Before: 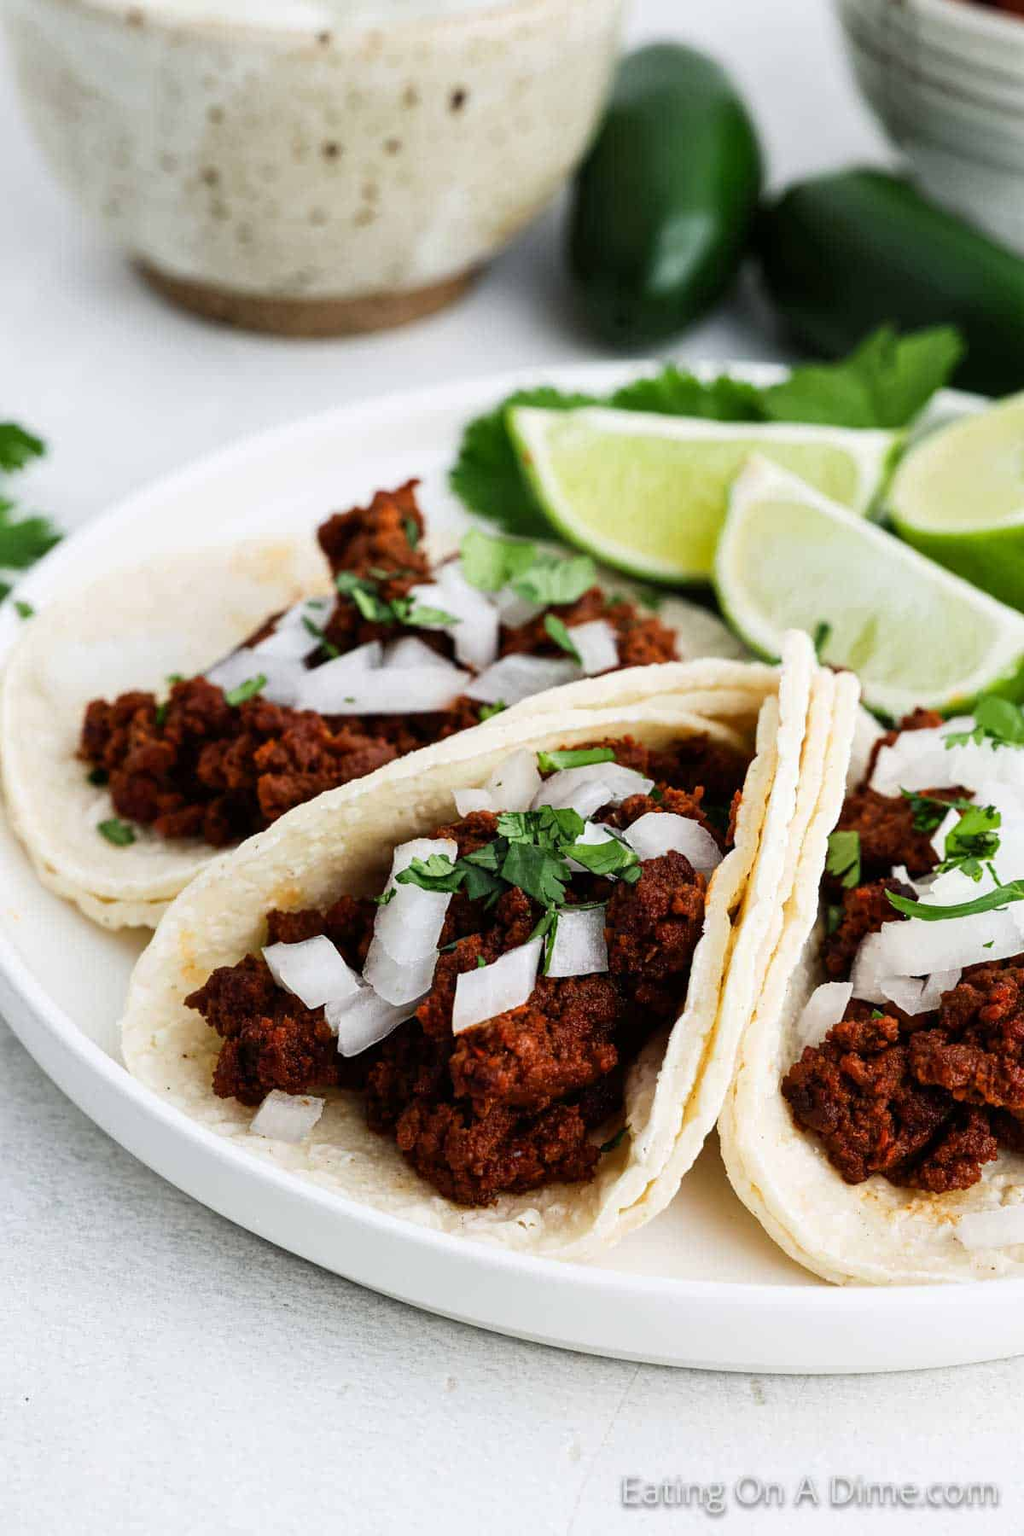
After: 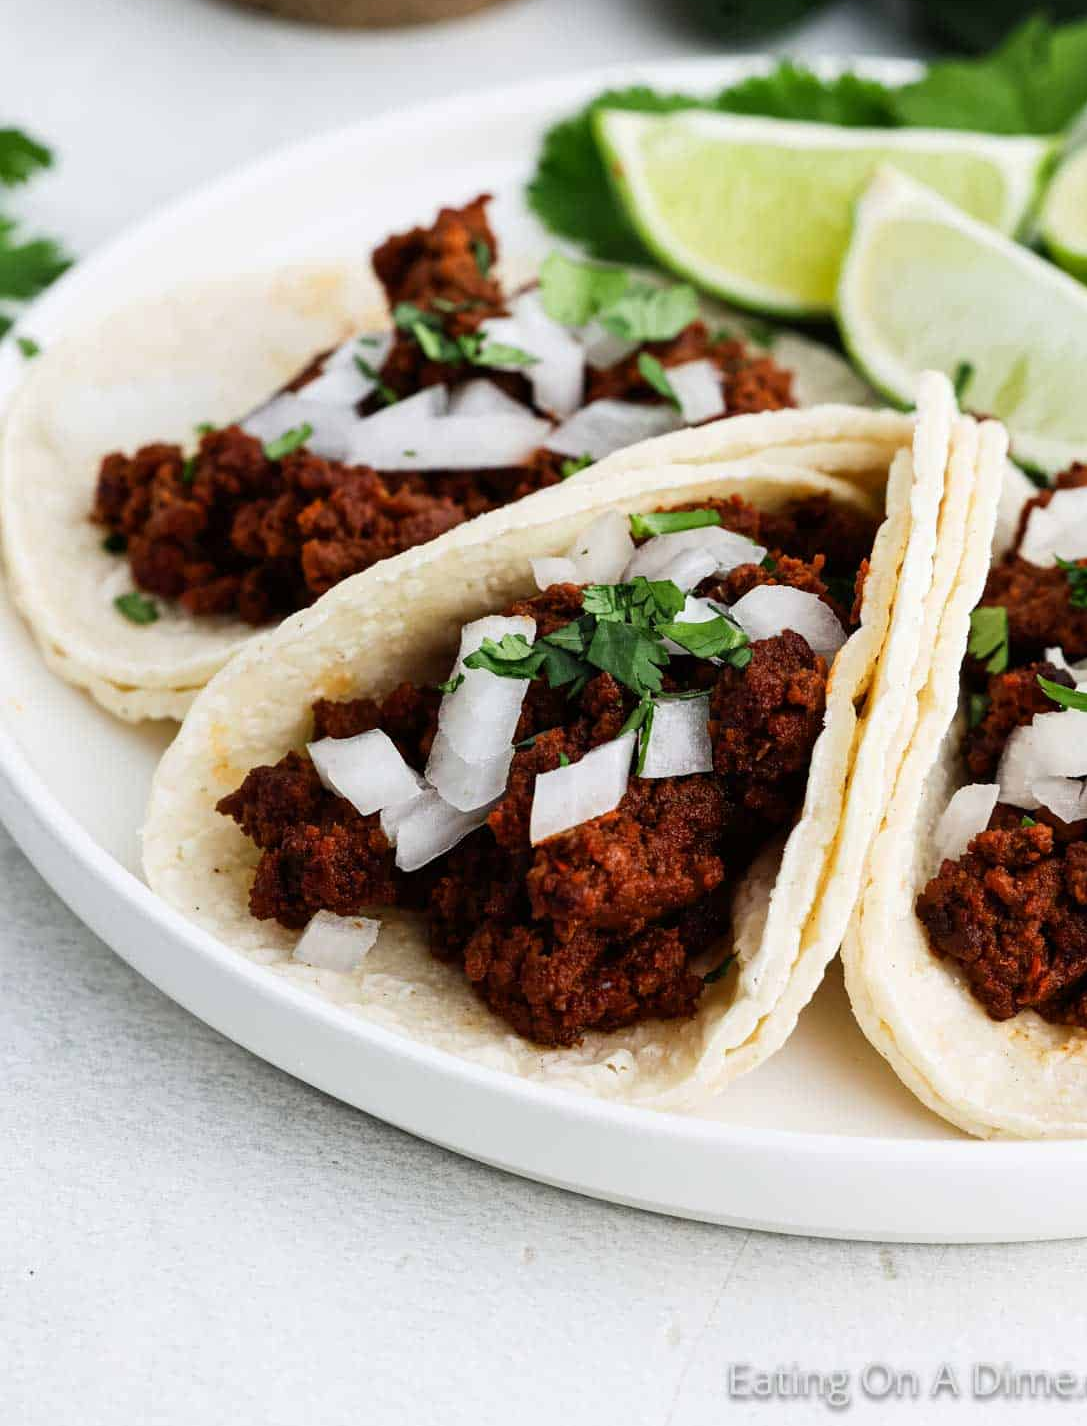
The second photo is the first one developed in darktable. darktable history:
crop: top 20.44%, right 9.347%, bottom 0.296%
